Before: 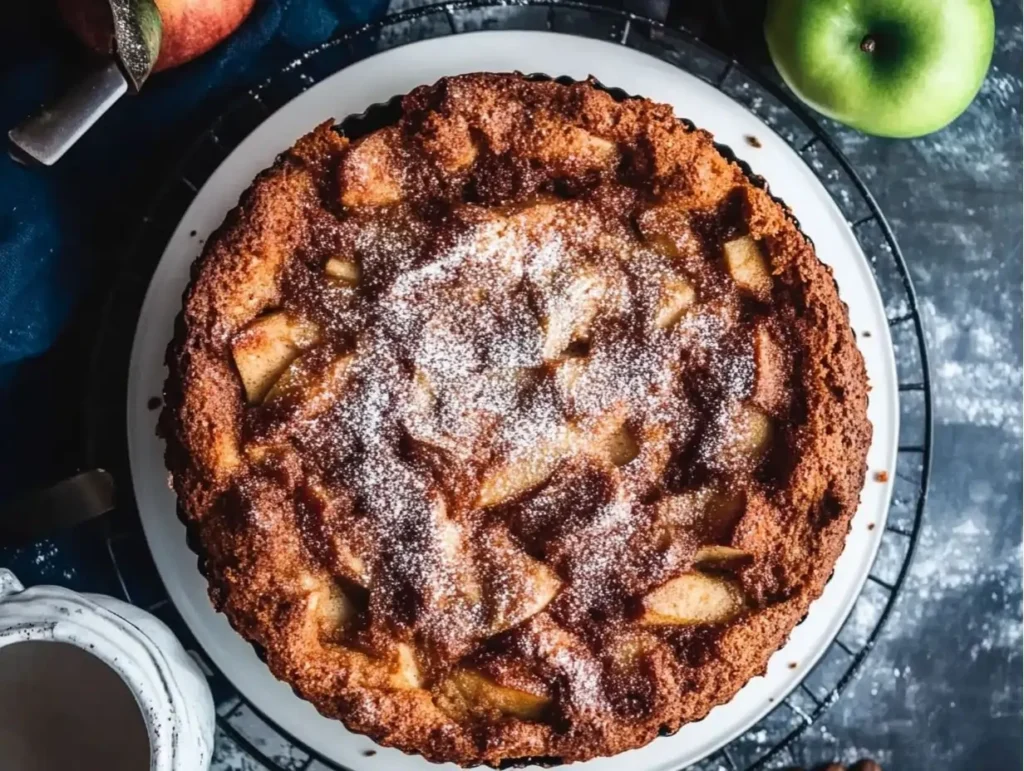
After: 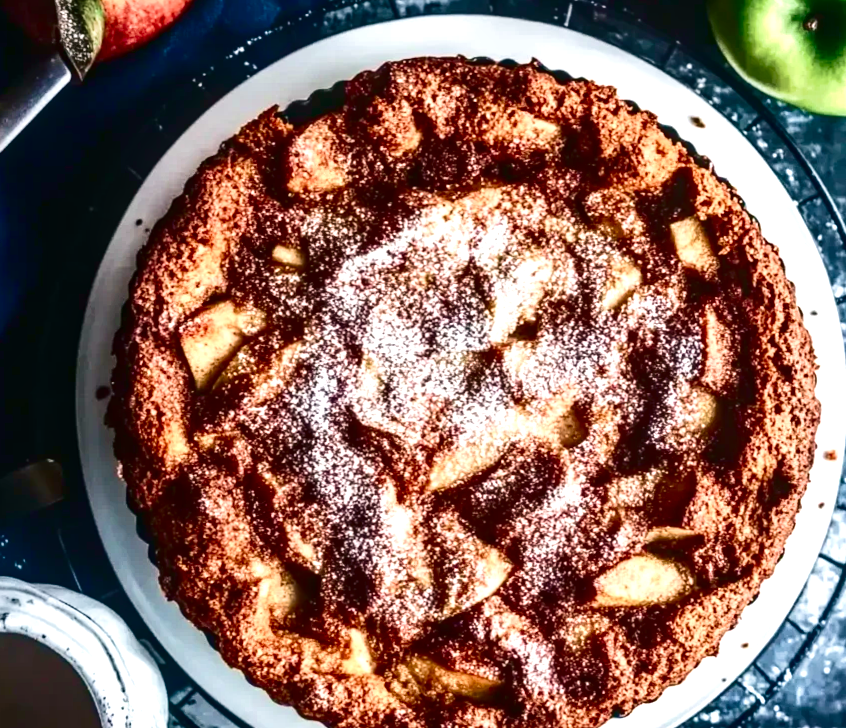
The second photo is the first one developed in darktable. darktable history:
crop and rotate: angle 0.865°, left 4.257%, top 1.143%, right 11.437%, bottom 2.512%
local contrast: on, module defaults
velvia: strength 44.72%
exposure: black level correction 0, exposure 0.702 EV, compensate exposure bias true, compensate highlight preservation false
contrast brightness saturation: contrast 0.238, brightness -0.236, saturation 0.145
color balance rgb: shadows lift › chroma 2.056%, shadows lift › hue 216.36°, perceptual saturation grading › global saturation 20%, perceptual saturation grading › highlights -49.897%, perceptual saturation grading › shadows 24.751%
shadows and highlights: radius 173.46, shadows 26.76, white point adjustment 3.2, highlights -68.93, soften with gaussian
